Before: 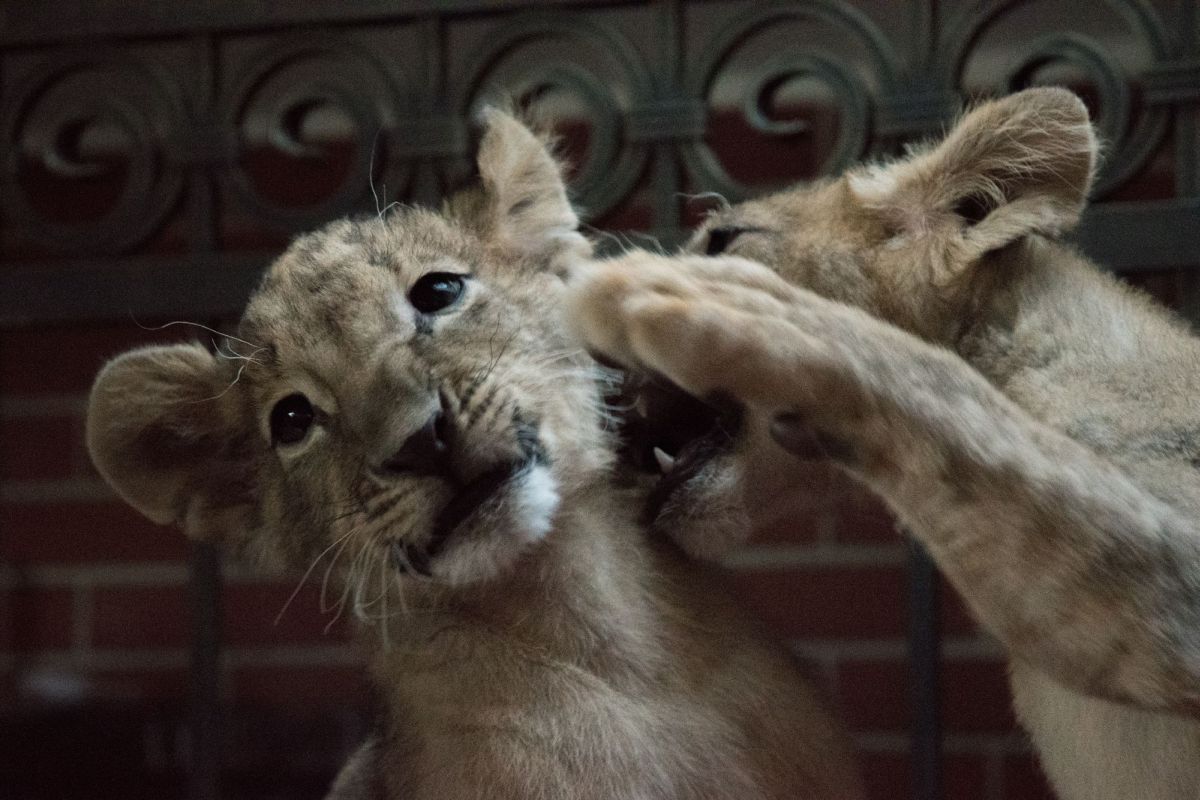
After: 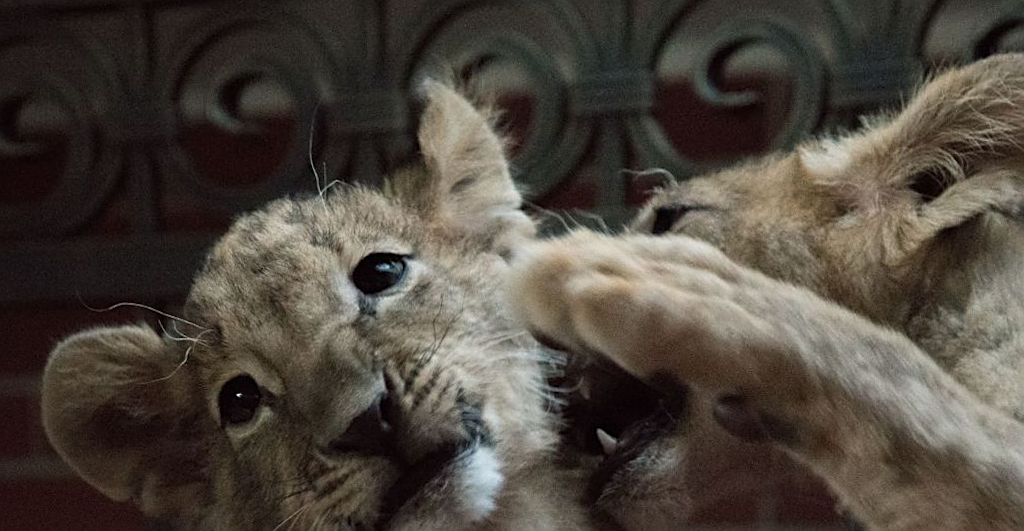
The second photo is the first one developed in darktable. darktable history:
crop: left 1.509%, top 3.452%, right 7.696%, bottom 28.452%
sharpen: on, module defaults
rotate and perspective: rotation 0.074°, lens shift (vertical) 0.096, lens shift (horizontal) -0.041, crop left 0.043, crop right 0.952, crop top 0.024, crop bottom 0.979
